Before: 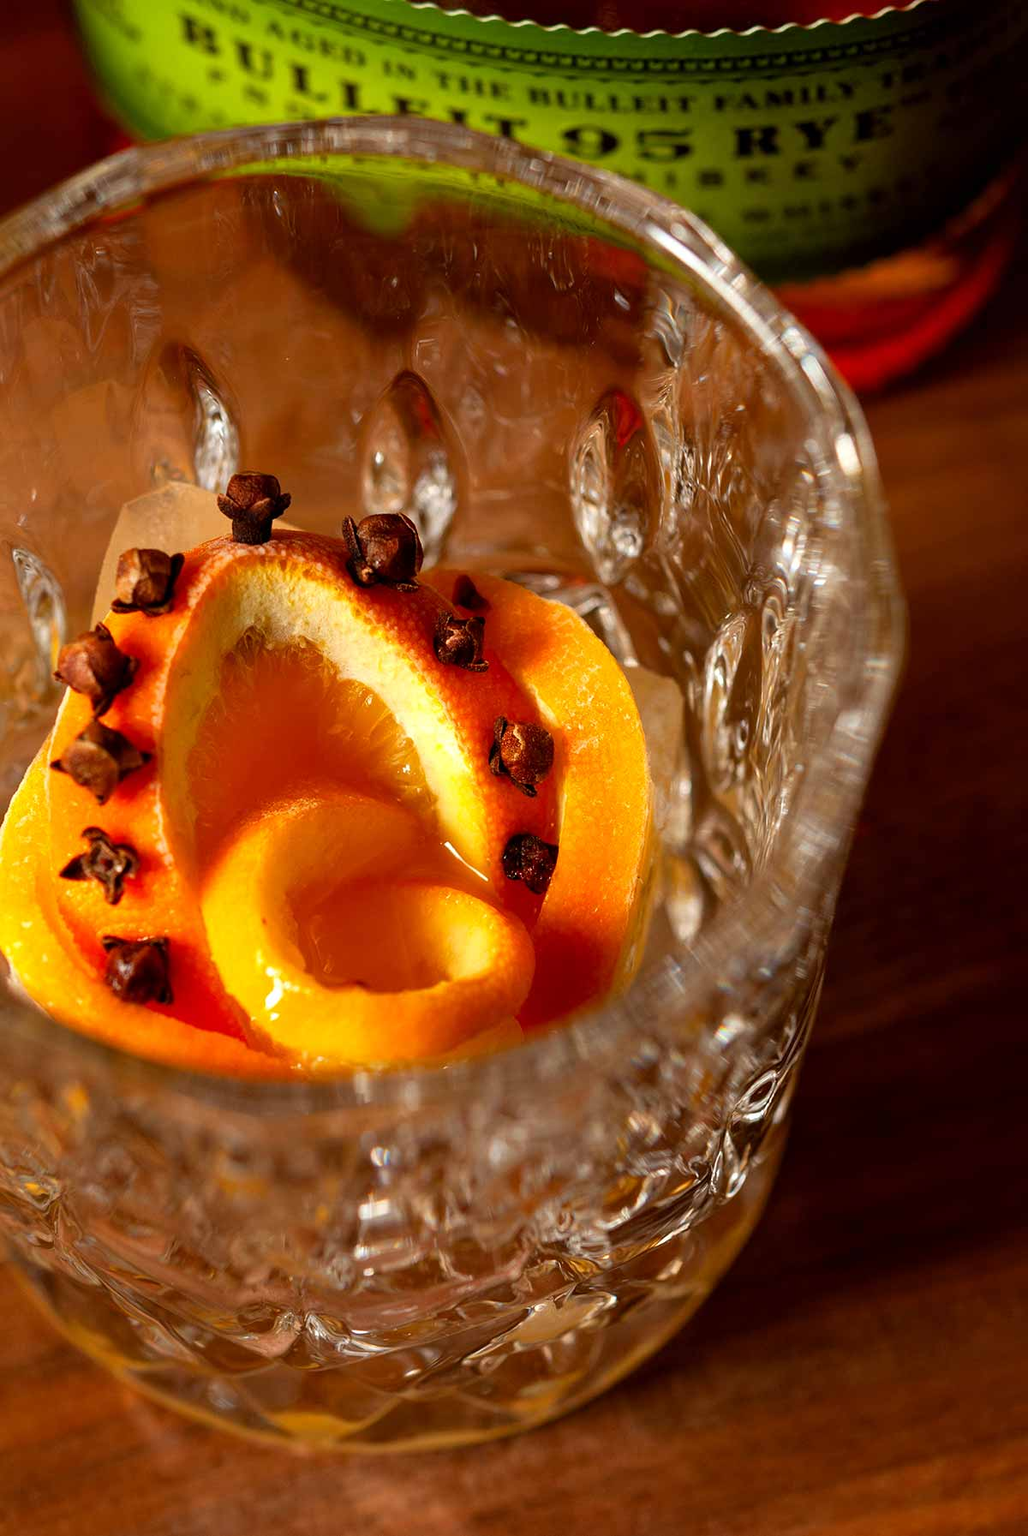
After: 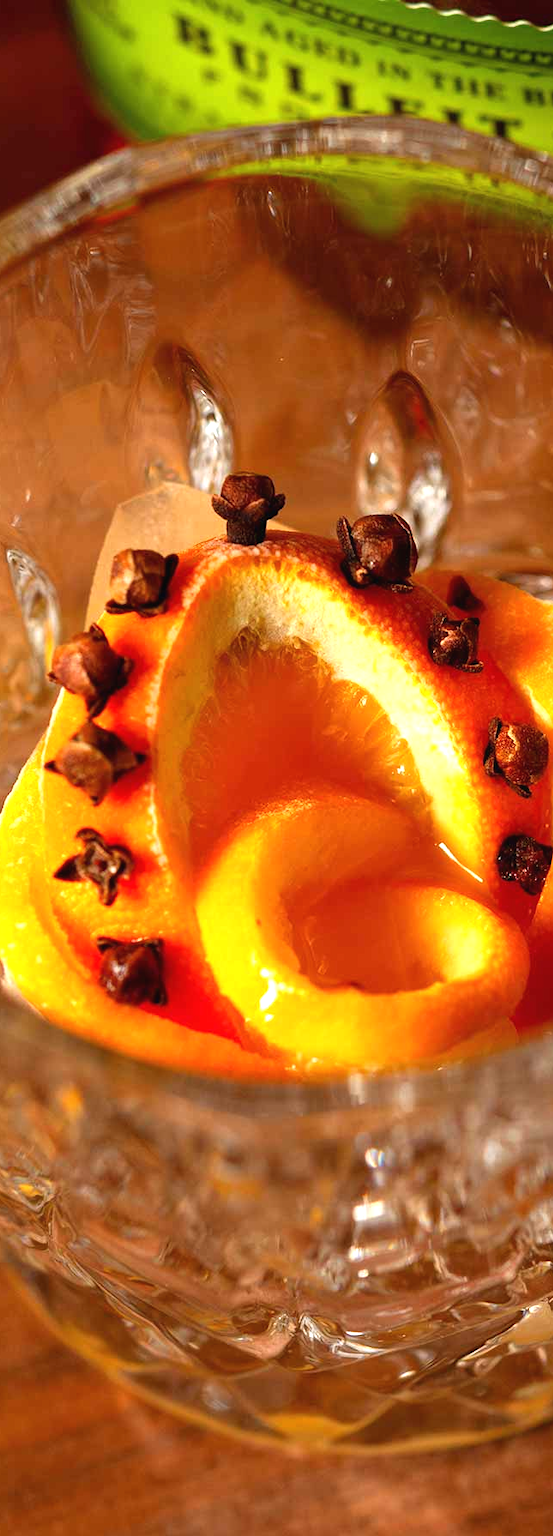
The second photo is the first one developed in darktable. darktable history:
crop: left 0.612%, right 45.559%, bottom 0.083%
exposure: black level correction -0.002, exposure 0.537 EV, compensate exposure bias true, compensate highlight preservation false
